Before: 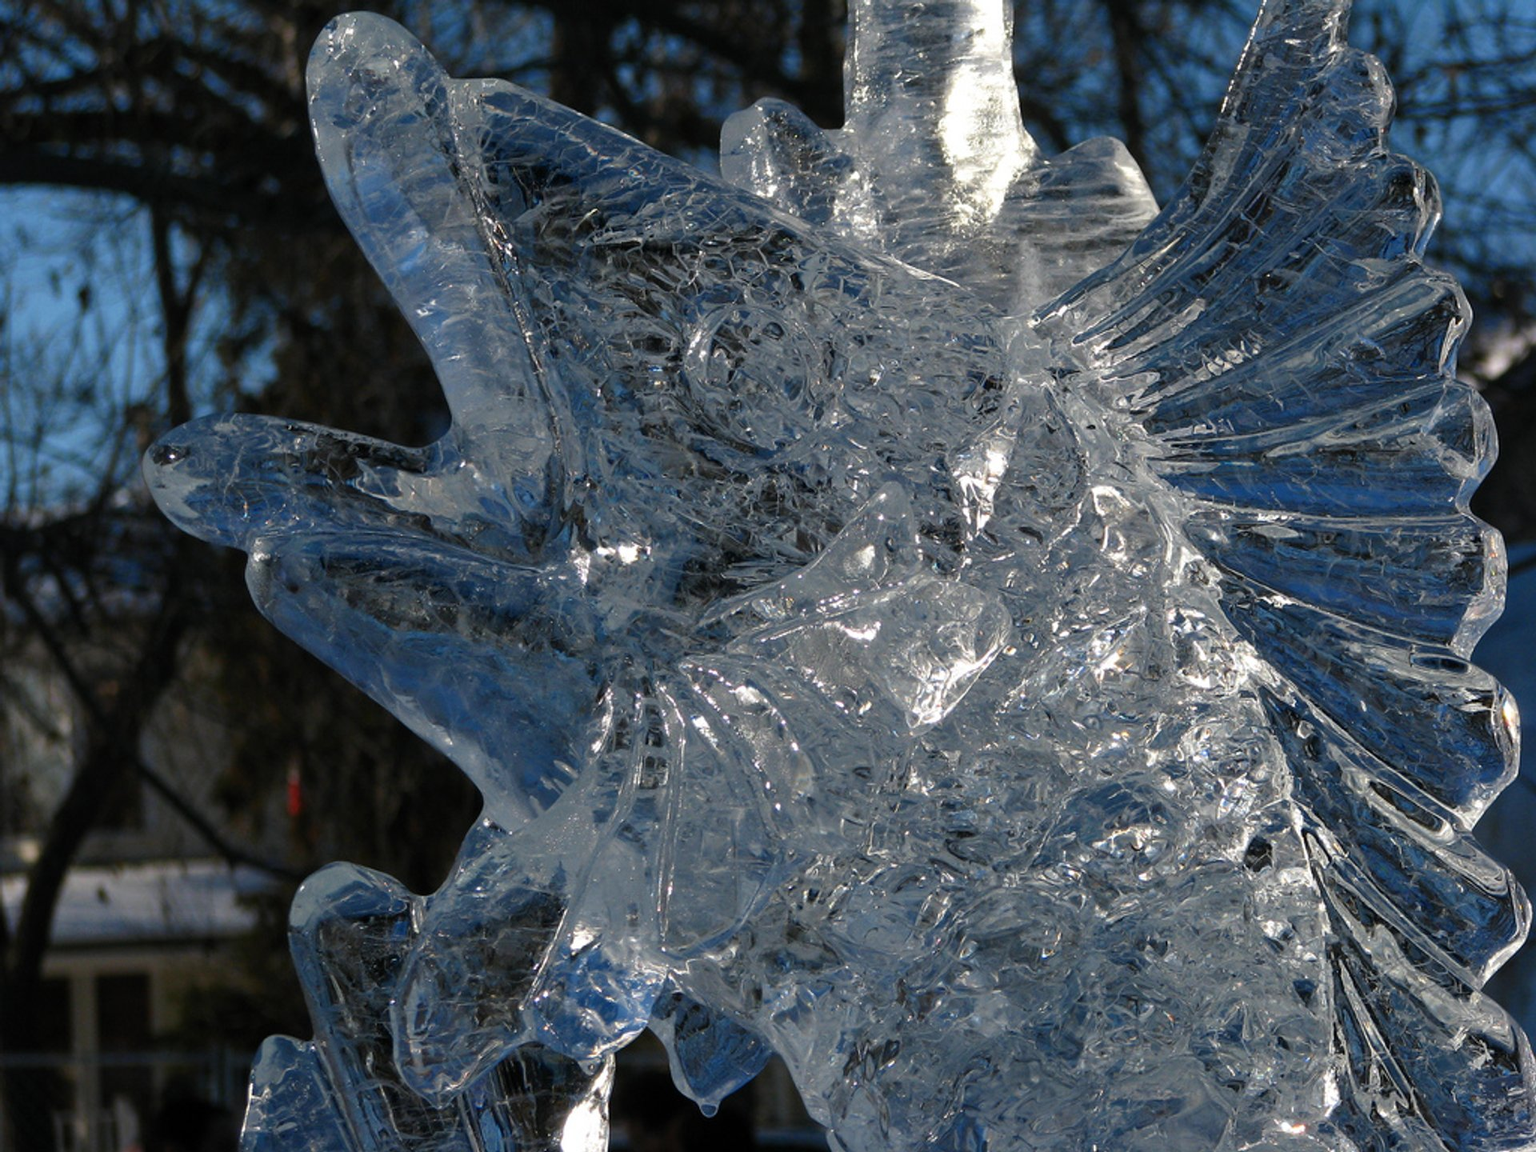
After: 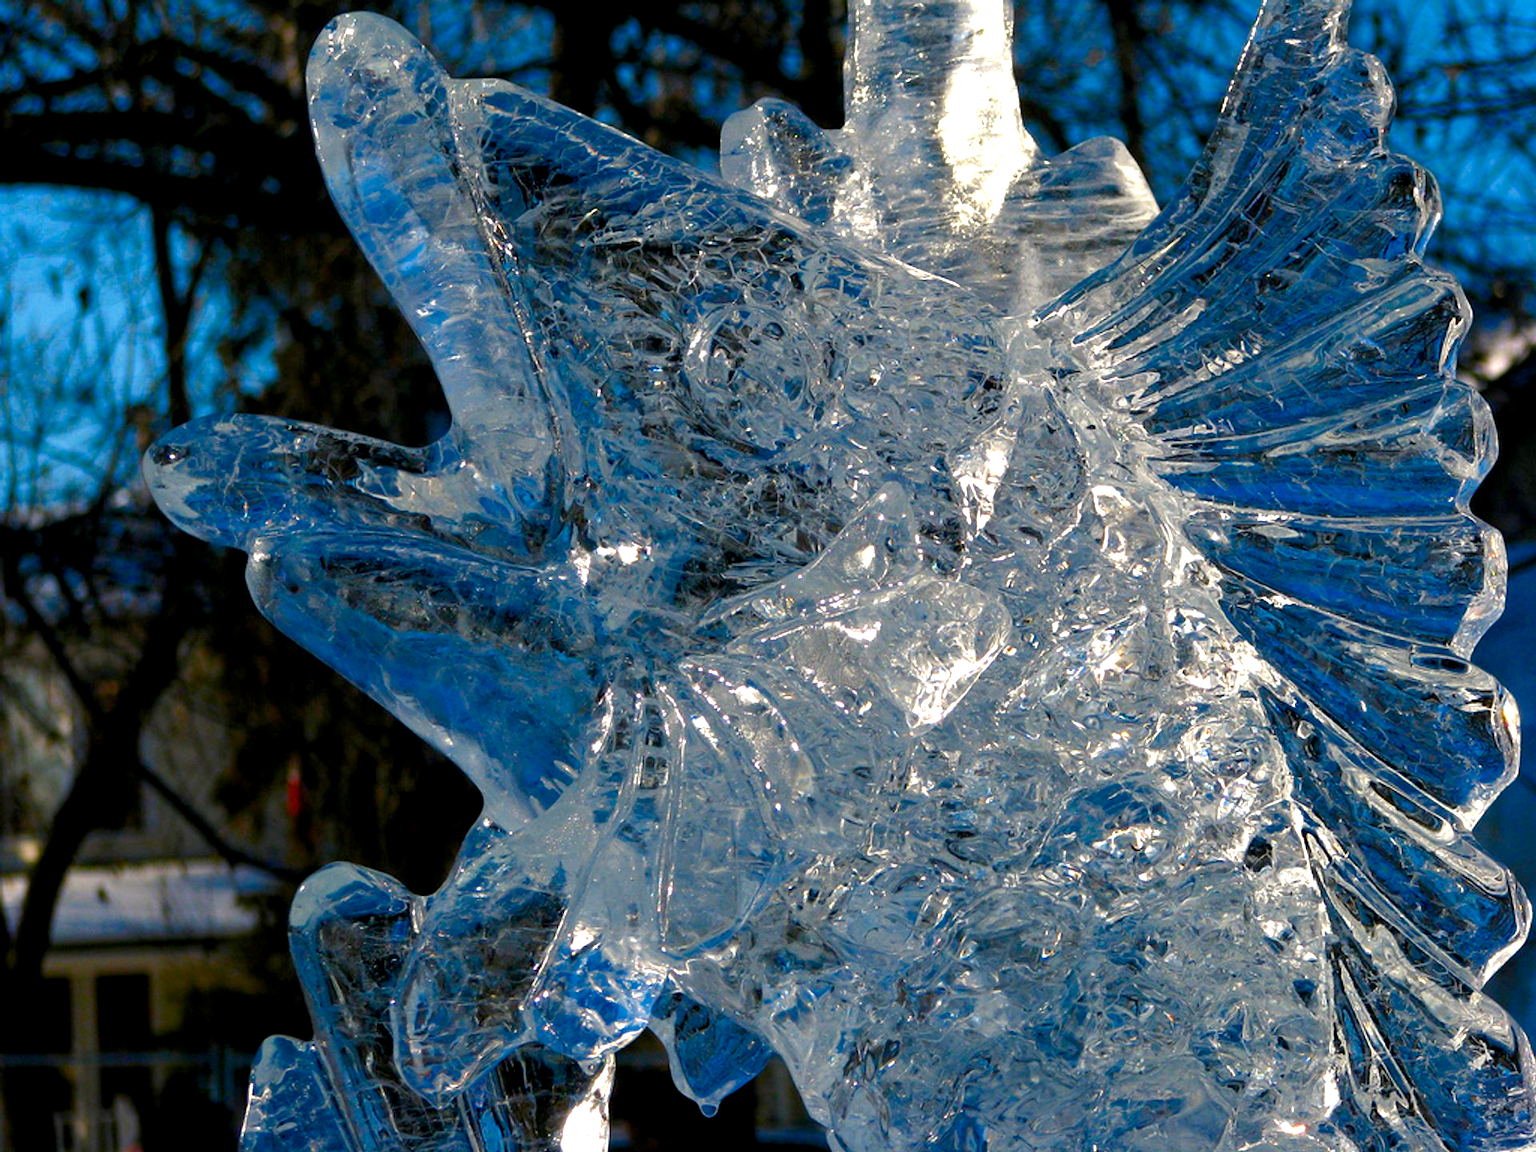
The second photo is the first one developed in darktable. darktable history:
exposure: black level correction 0.005, exposure 0.003 EV, compensate highlight preservation false
color balance rgb: highlights gain › chroma 2.98%, highlights gain › hue 73.51°, perceptual saturation grading › global saturation 20%, perceptual saturation grading › highlights -50.401%, perceptual saturation grading › shadows 31.066%, perceptual brilliance grading › global brilliance 18.662%, global vibrance 50.011%
